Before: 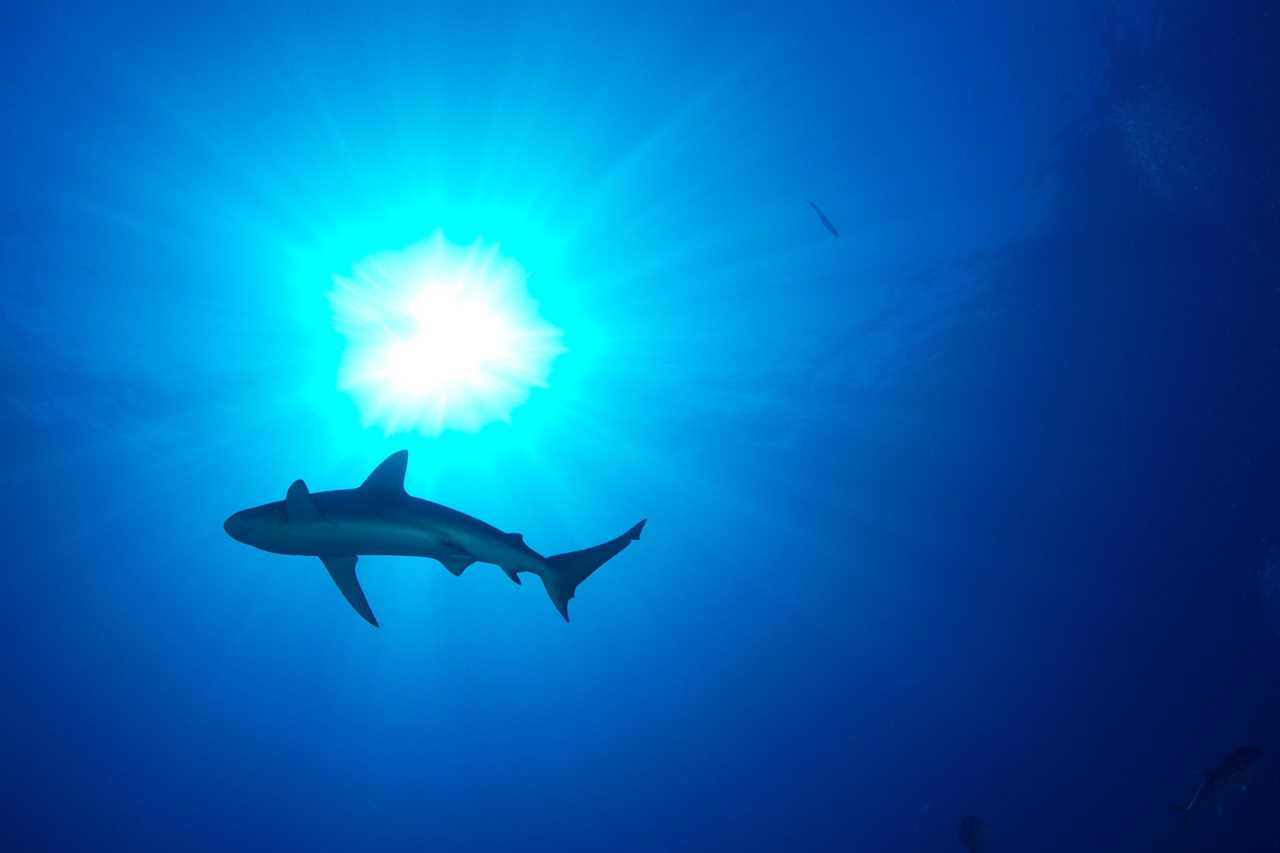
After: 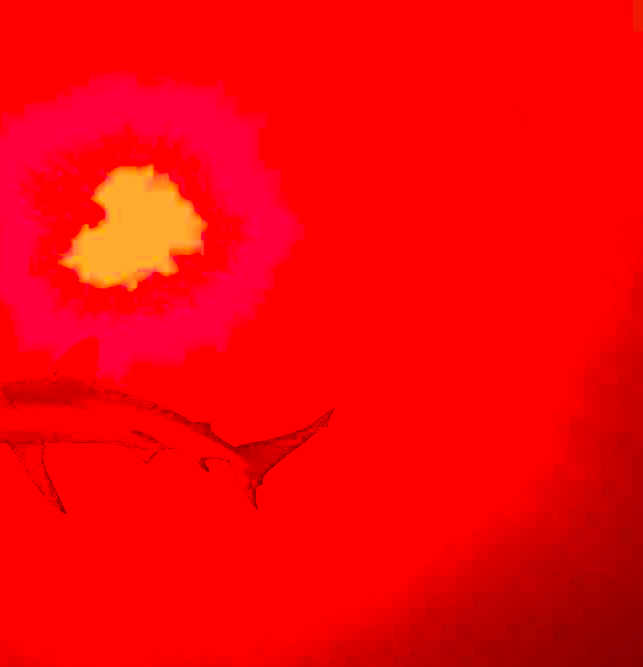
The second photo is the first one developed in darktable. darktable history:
tone equalizer: -8 EV 0 EV, -7 EV 0.001 EV, -6 EV -0.003 EV, -5 EV -0.003 EV, -4 EV -0.062 EV, -3 EV -0.217 EV, -2 EV -0.24 EV, -1 EV 0.104 EV, +0 EV 0.312 EV
exposure: exposure 0.565 EV, compensate exposure bias true, compensate highlight preservation false
tone curve: curves: ch0 [(0, 0) (0.003, 0.019) (0.011, 0.019) (0.025, 0.026) (0.044, 0.043) (0.069, 0.066) (0.1, 0.095) (0.136, 0.133) (0.177, 0.181) (0.224, 0.233) (0.277, 0.302) (0.335, 0.375) (0.399, 0.452) (0.468, 0.532) (0.543, 0.609) (0.623, 0.695) (0.709, 0.775) (0.801, 0.865) (0.898, 0.932) (1, 1)], color space Lab, linked channels, preserve colors none
sharpen: radius 2.636, amount 0.677
local contrast: mode bilateral grid, contrast 20, coarseness 49, detail 133%, midtone range 0.2
crop and rotate: angle 0.014°, left 24.356%, top 13.193%, right 25.354%, bottom 8.542%
color correction: highlights a* -39.19, highlights b* -39.86, shadows a* -39.72, shadows b* -39.43, saturation -3
